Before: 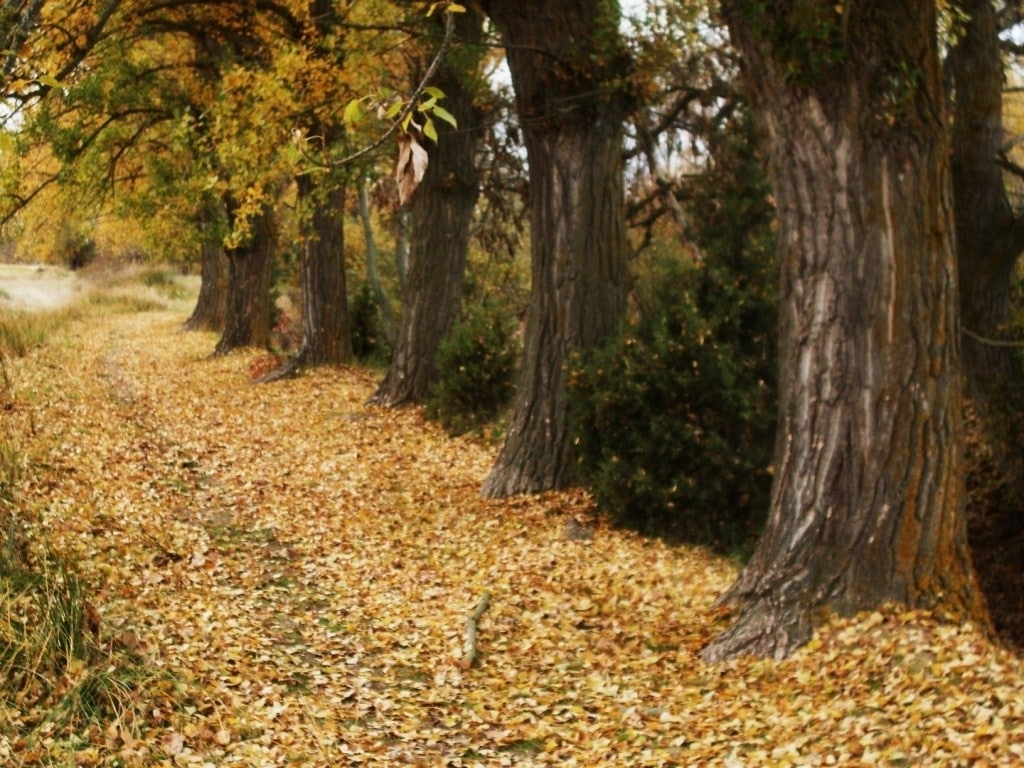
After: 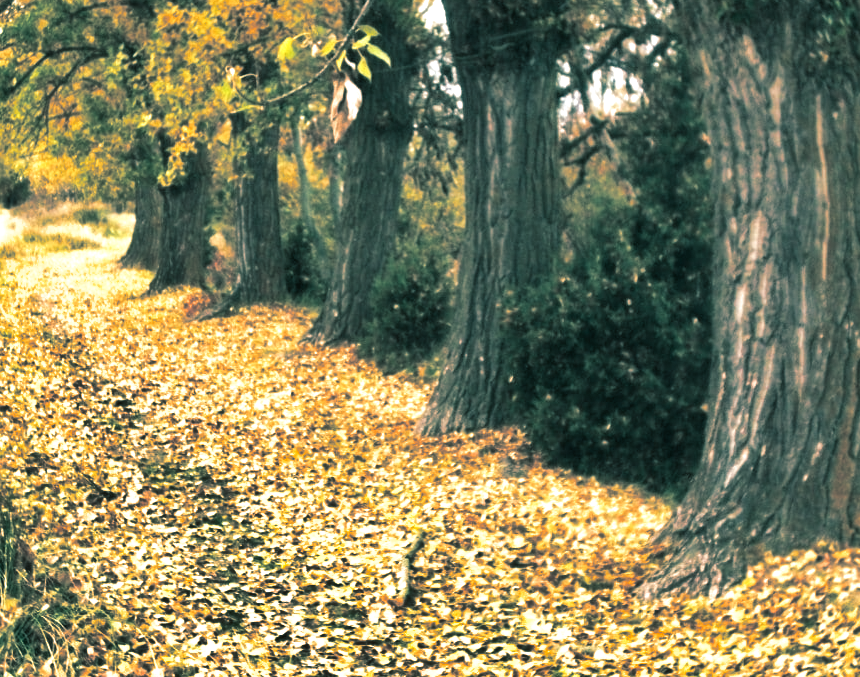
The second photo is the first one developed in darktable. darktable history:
shadows and highlights: radius 100.41, shadows 50.55, highlights -64.36, highlights color adjustment 49.82%, soften with gaussian
exposure: black level correction 0, exposure 1.1 EV, compensate exposure bias true, compensate highlight preservation false
split-toning: shadows › hue 186.43°, highlights › hue 49.29°, compress 30.29%
crop: left 6.446%, top 8.188%, right 9.538%, bottom 3.548%
